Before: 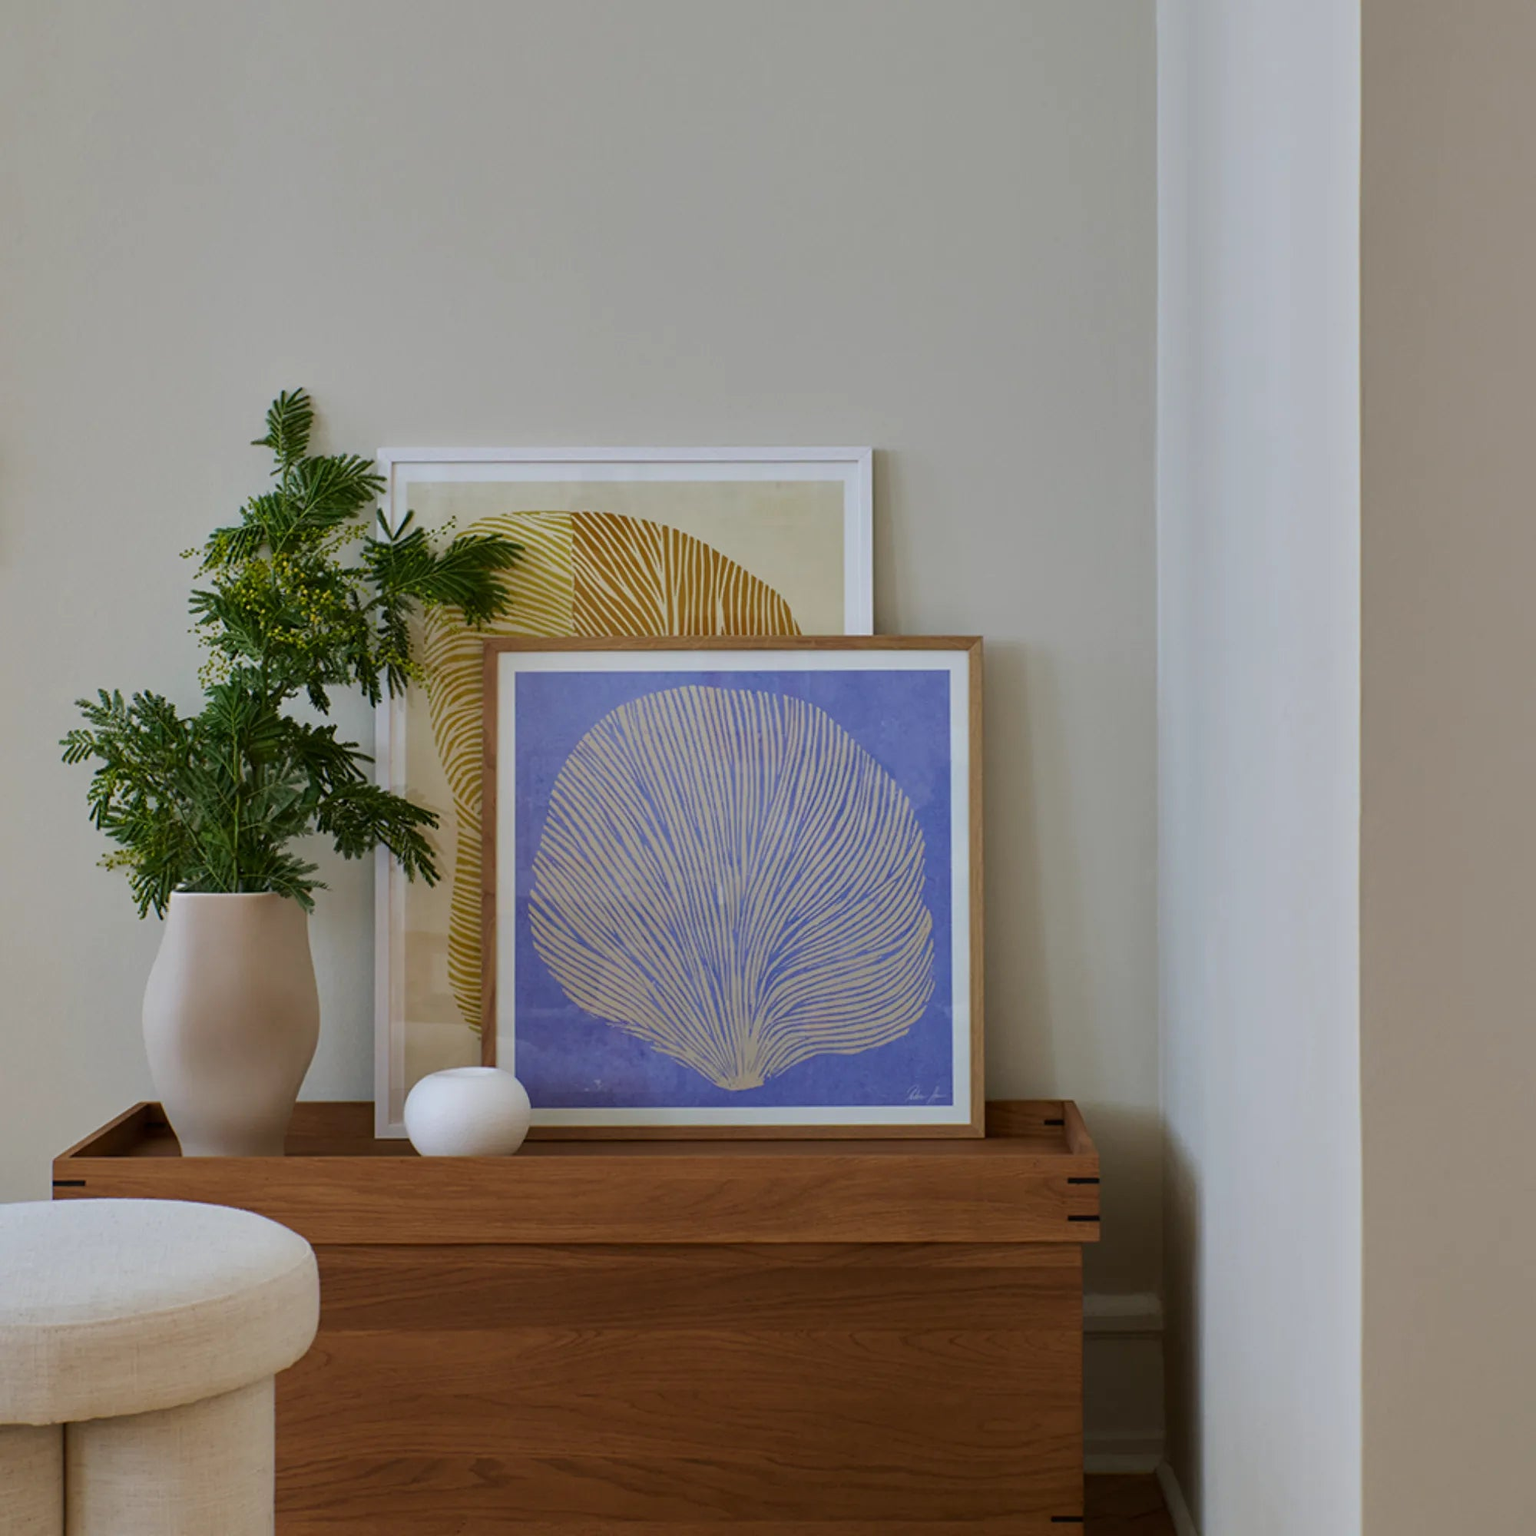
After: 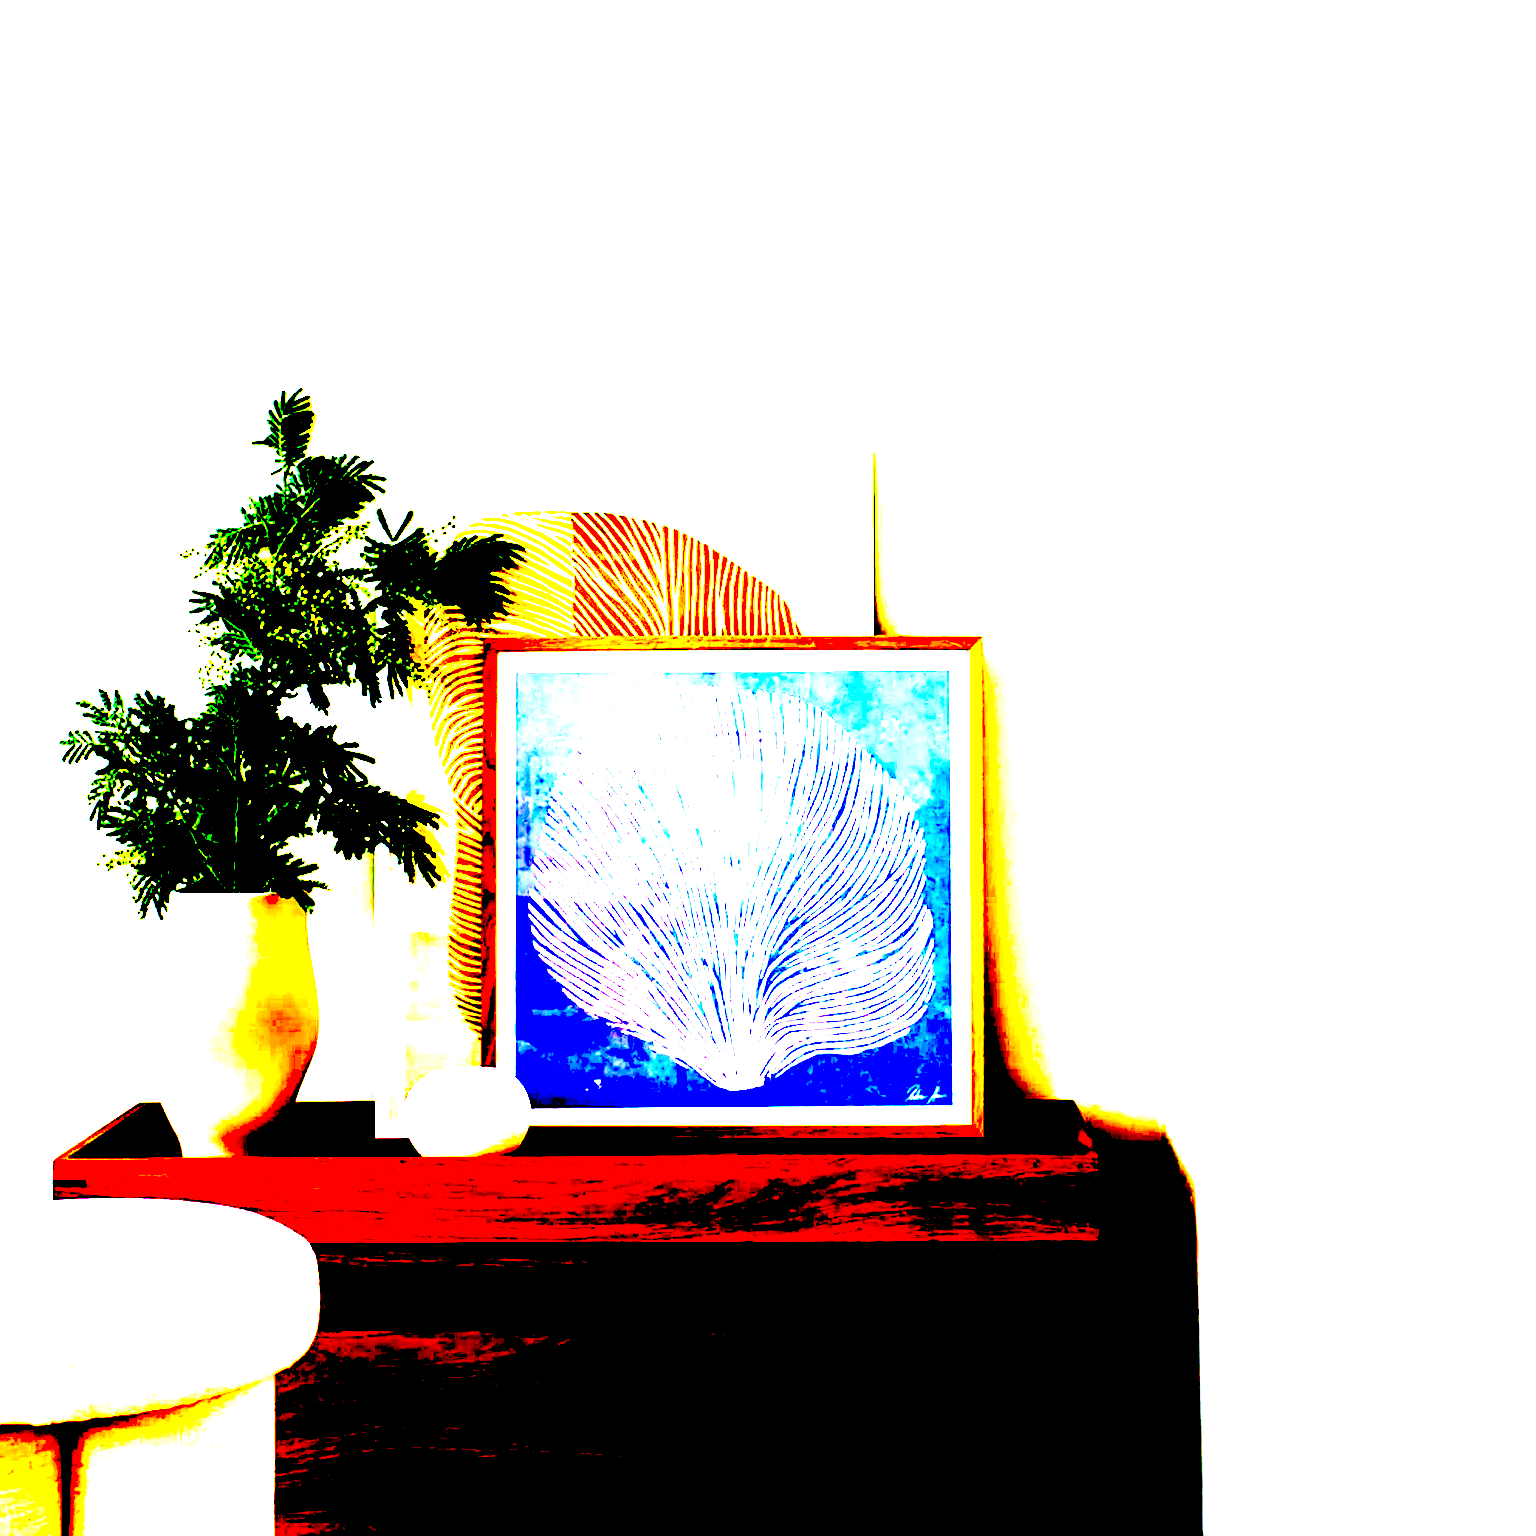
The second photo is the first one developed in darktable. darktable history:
exposure: black level correction 0.1, exposure 3 EV, compensate highlight preservation false
white balance: red 0.986, blue 1.01
